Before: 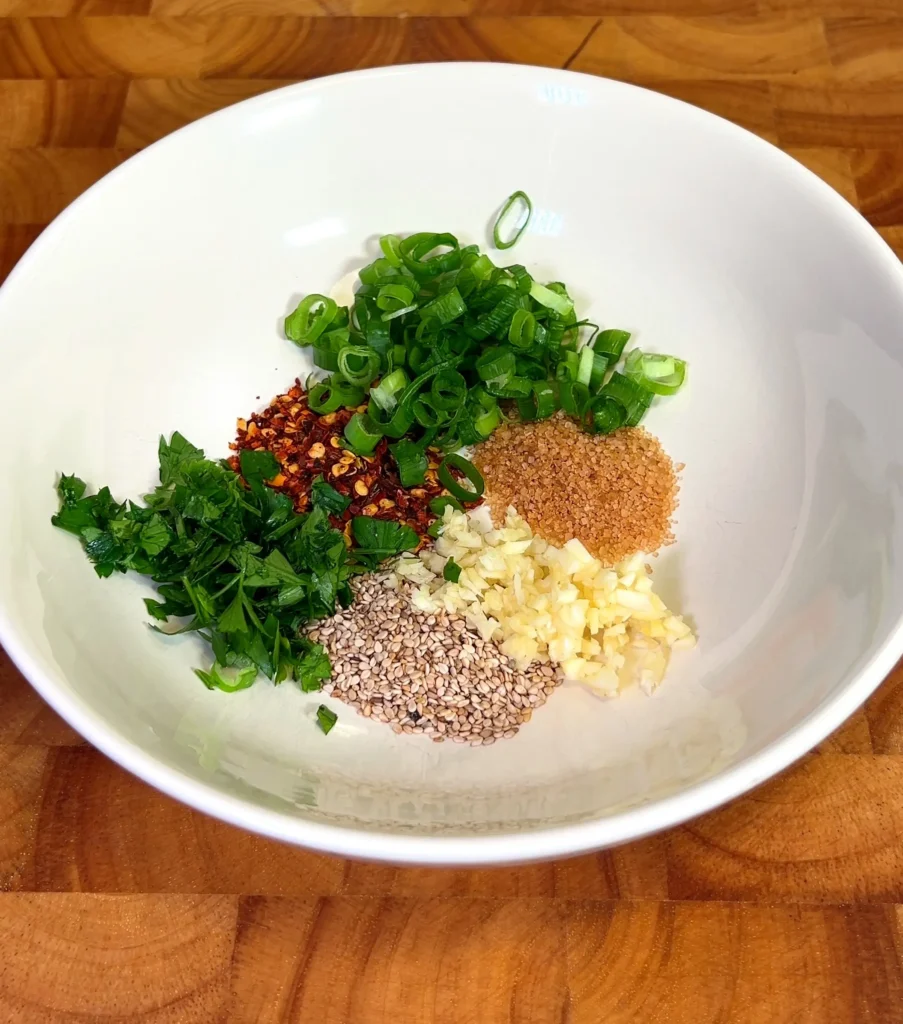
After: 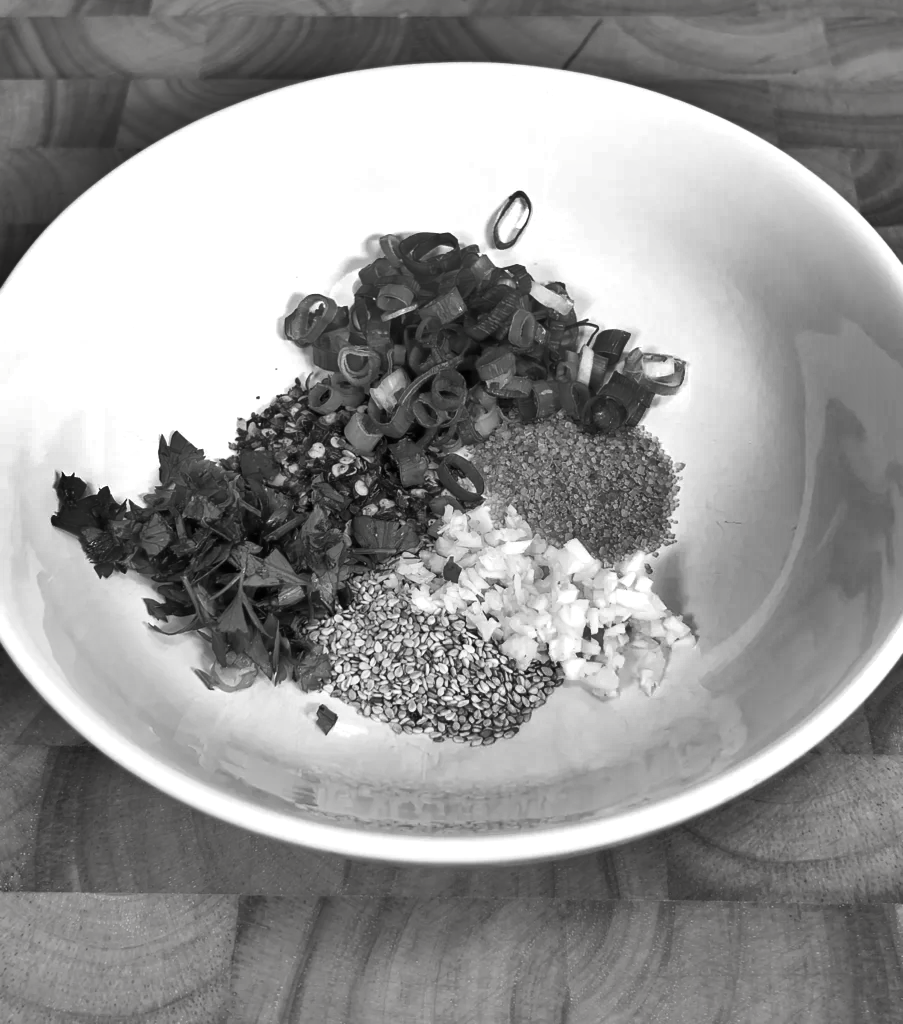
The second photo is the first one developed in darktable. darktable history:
contrast brightness saturation: saturation -0.99
shadows and highlights: shadows 19.33, highlights -85.18, soften with gaussian
exposure: exposure 0.165 EV, compensate highlight preservation false
